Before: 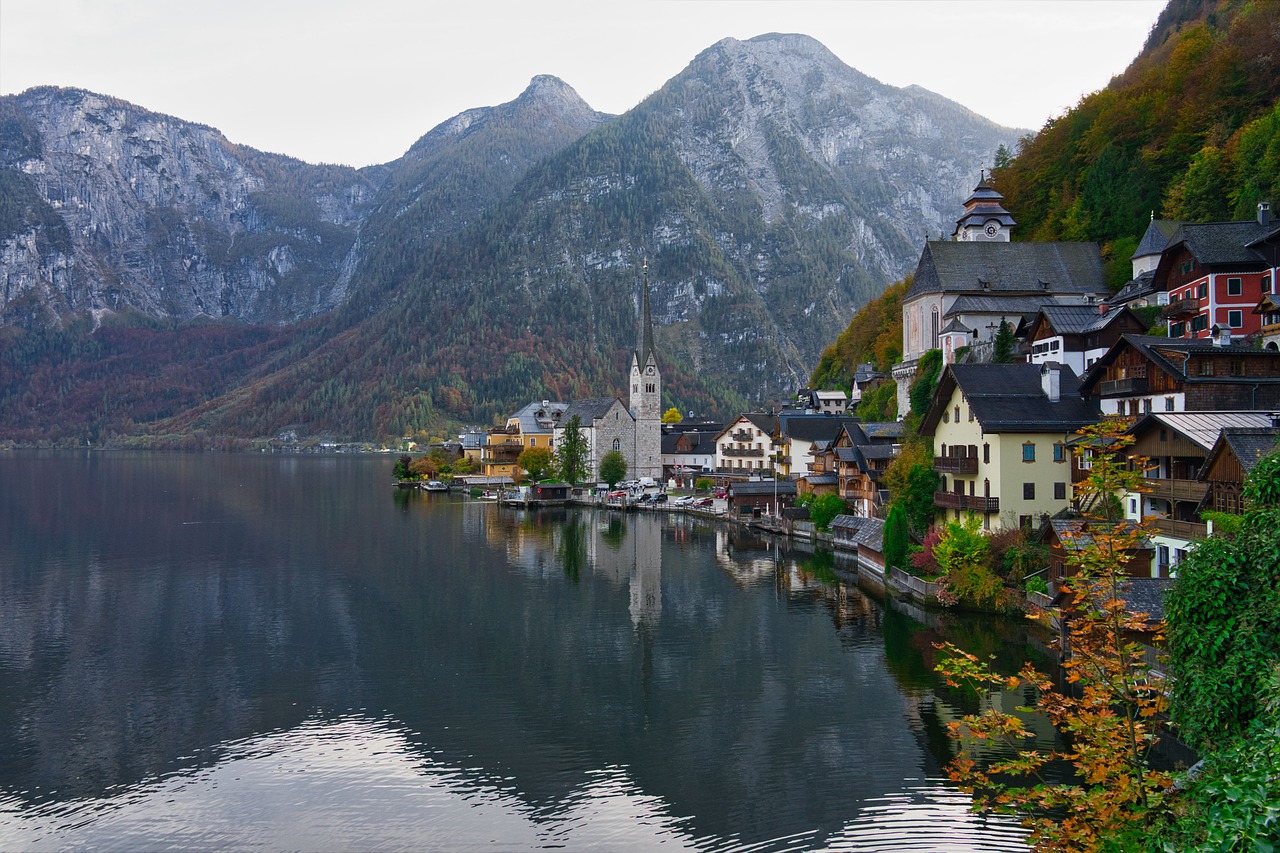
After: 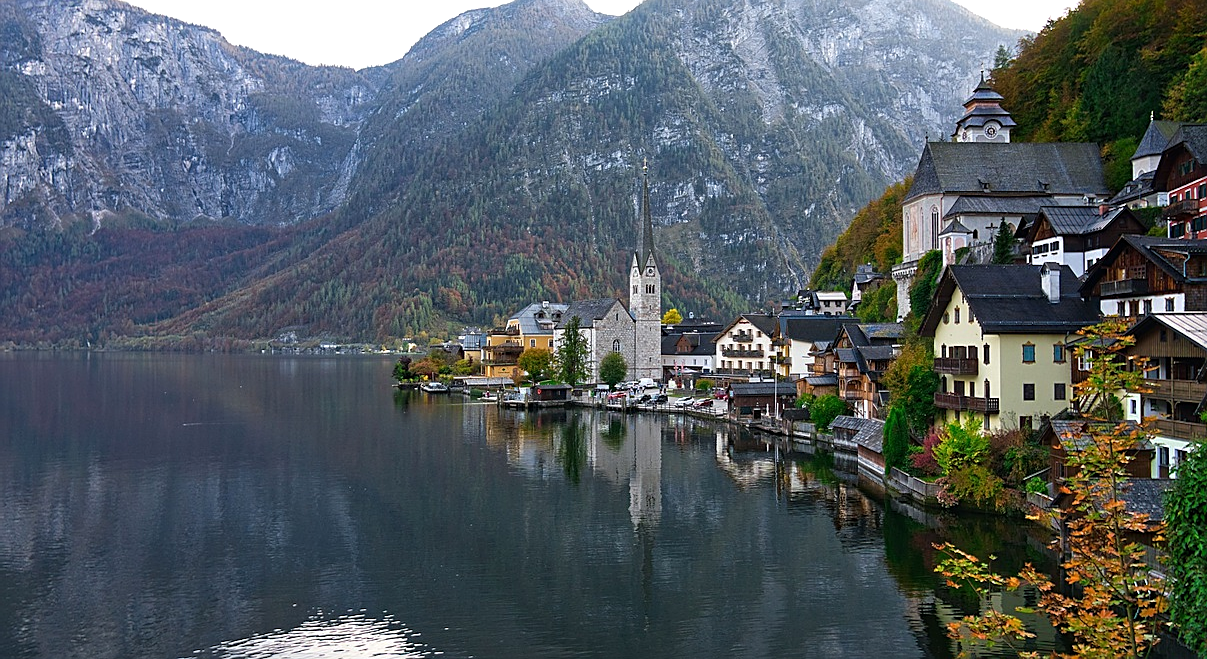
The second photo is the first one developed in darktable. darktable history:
sharpen: on, module defaults
crop and rotate: angle 0.041°, top 11.59%, right 5.556%, bottom 11.043%
tone equalizer: -8 EV -0.435 EV, -7 EV -0.393 EV, -6 EV -0.314 EV, -5 EV -0.255 EV, -3 EV 0.201 EV, -2 EV 0.309 EV, -1 EV 0.365 EV, +0 EV 0.436 EV
